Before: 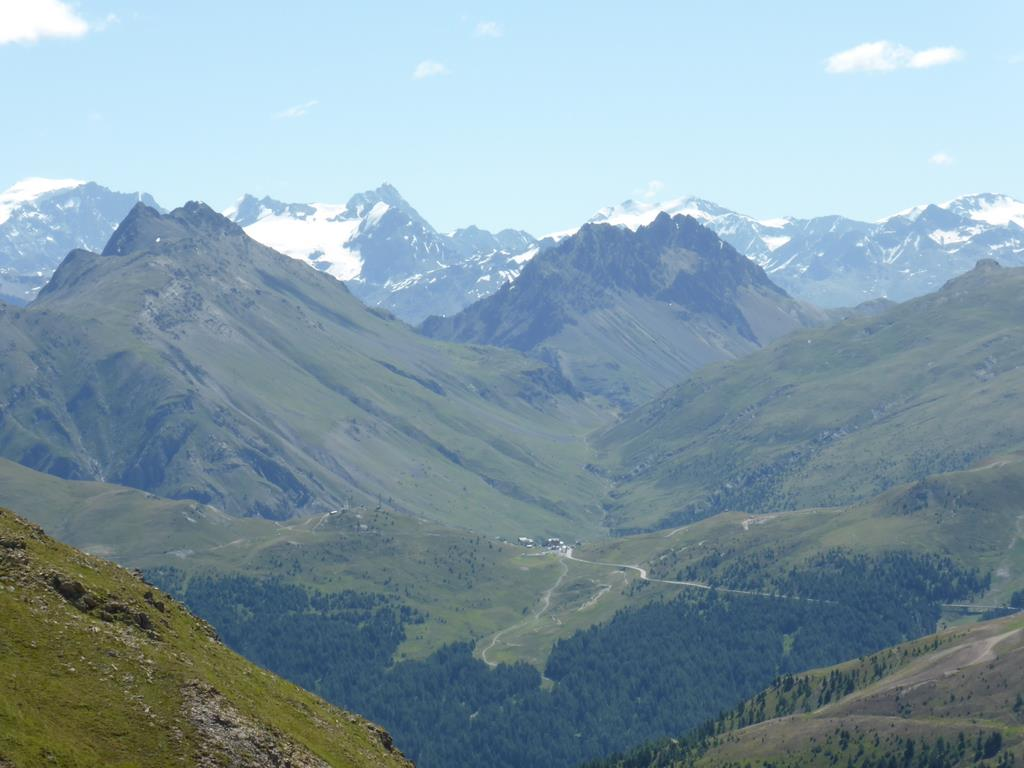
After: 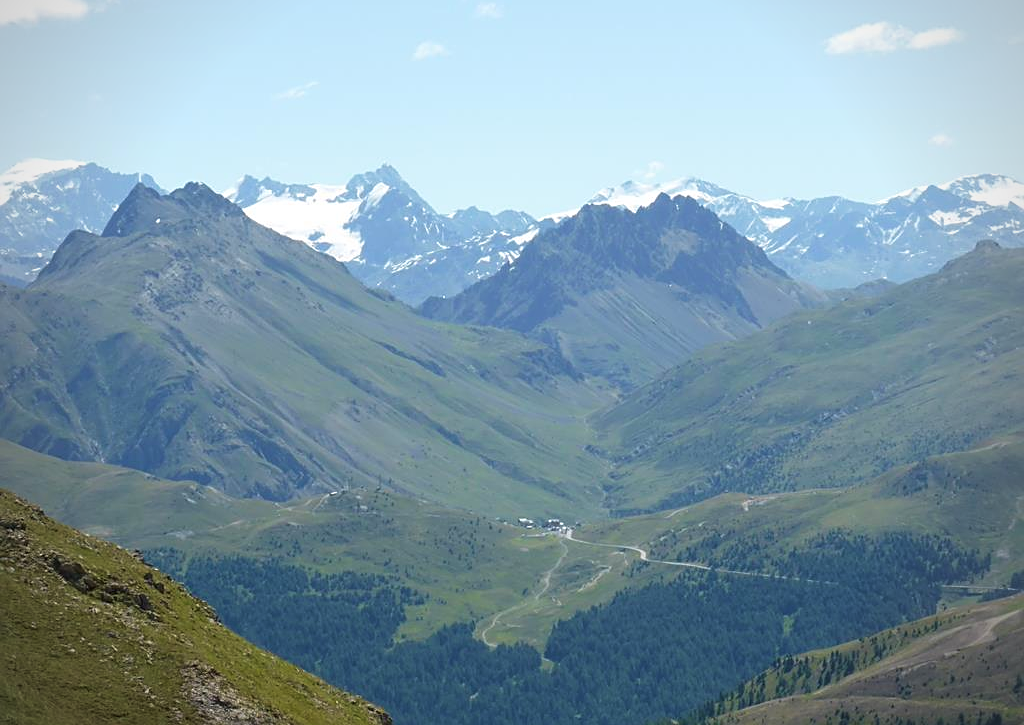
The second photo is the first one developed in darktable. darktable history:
crop and rotate: top 2.479%, bottom 3.018%
velvia: on, module defaults
vignetting: fall-off radius 60.92%
sharpen: on, module defaults
